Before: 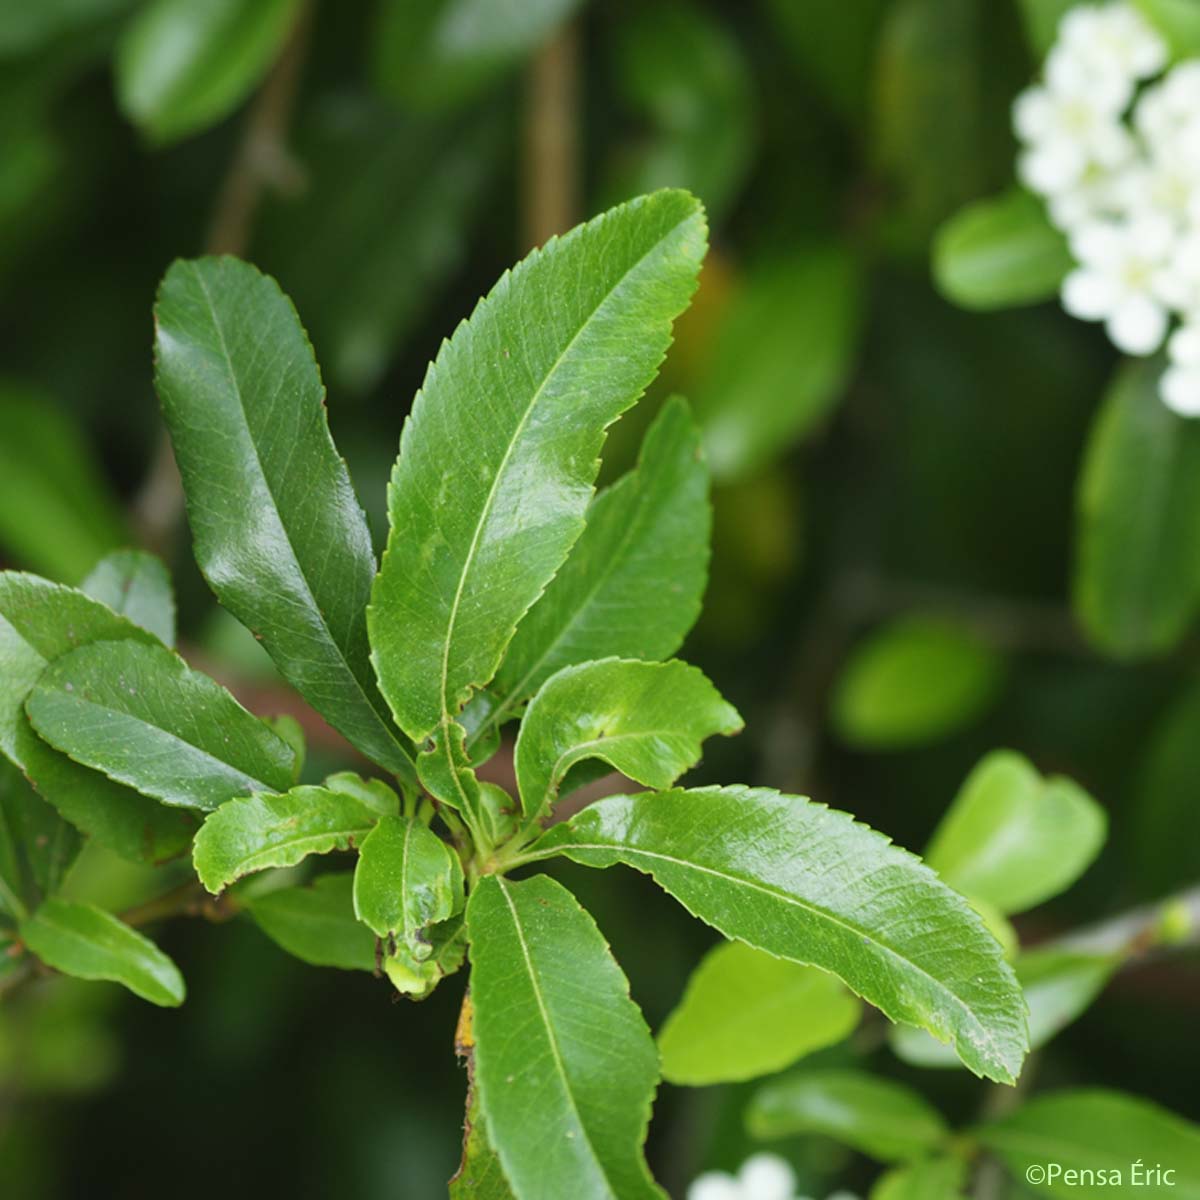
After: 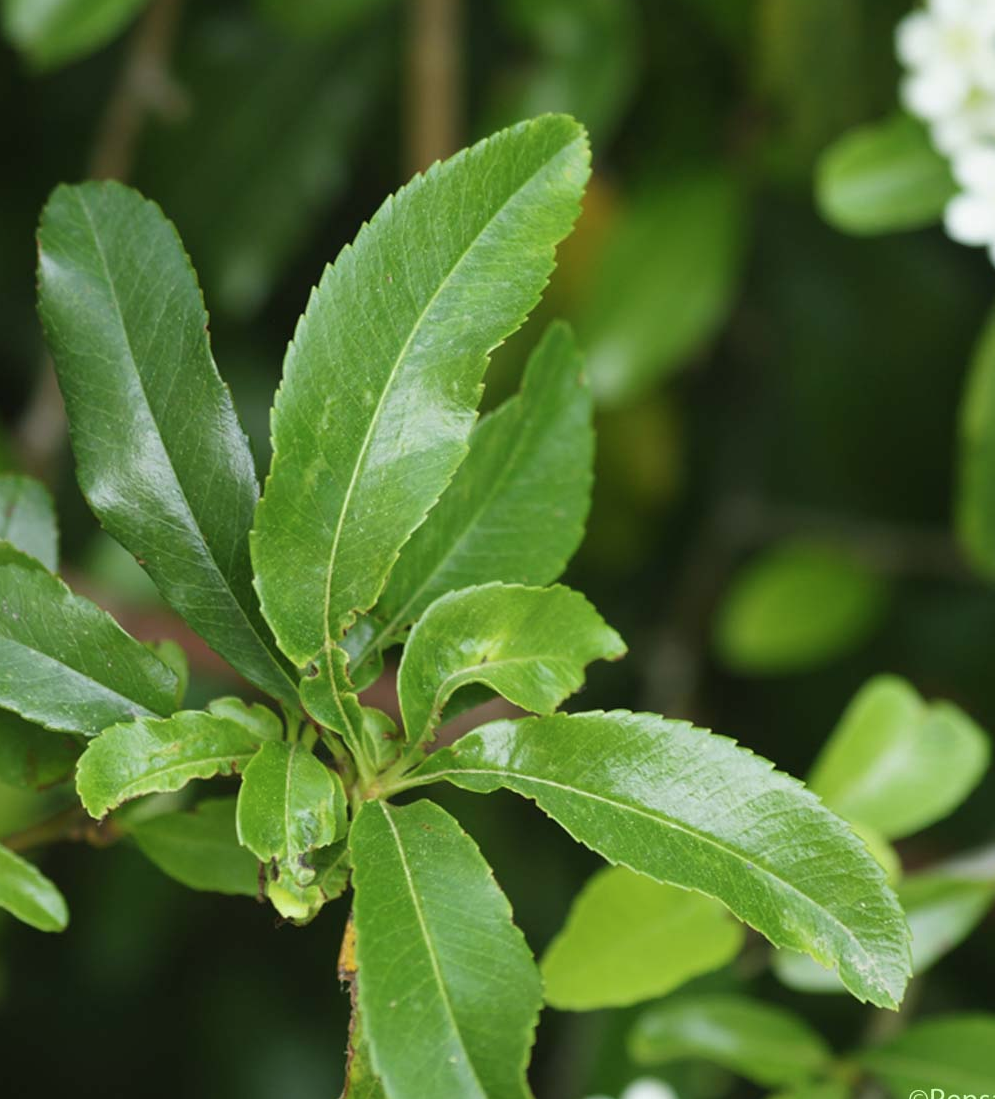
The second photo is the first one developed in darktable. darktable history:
exposure: exposure -0.048 EV, compensate highlight preservation false
crop: left 9.805%, top 6.306%, right 7.223%, bottom 2.108%
contrast brightness saturation: saturation -0.06
